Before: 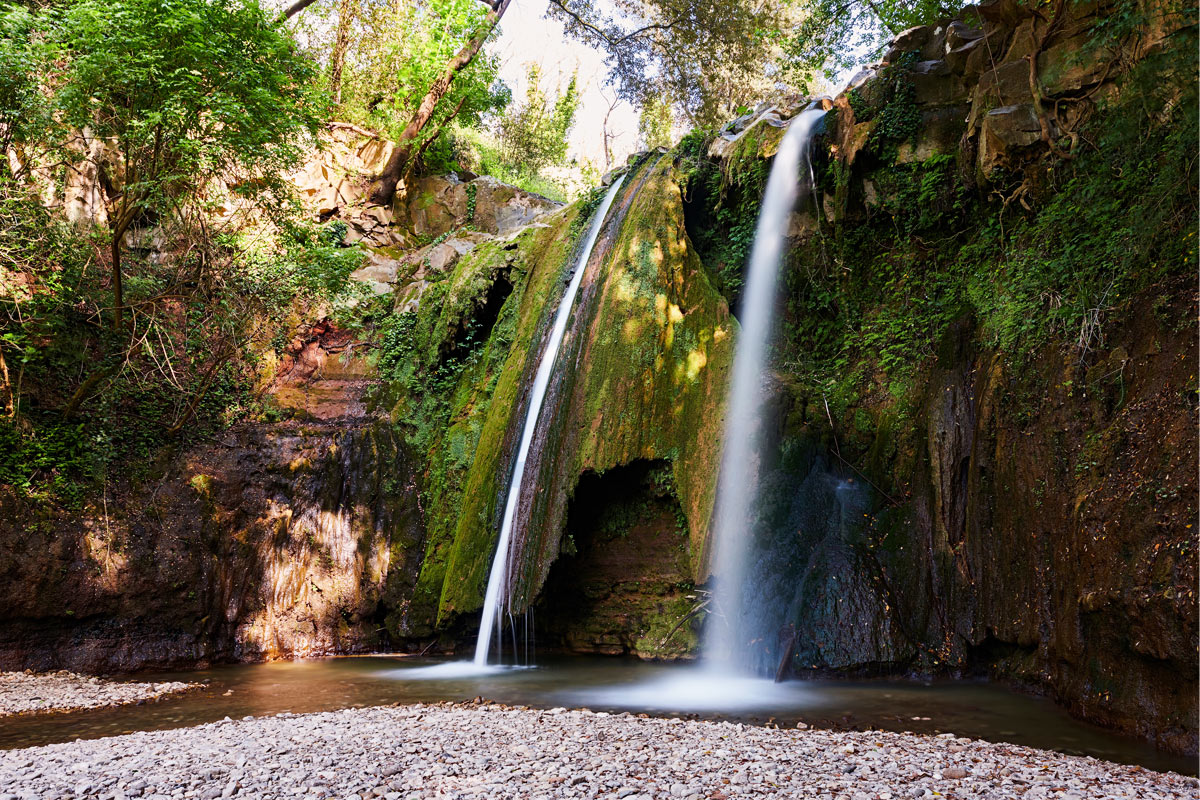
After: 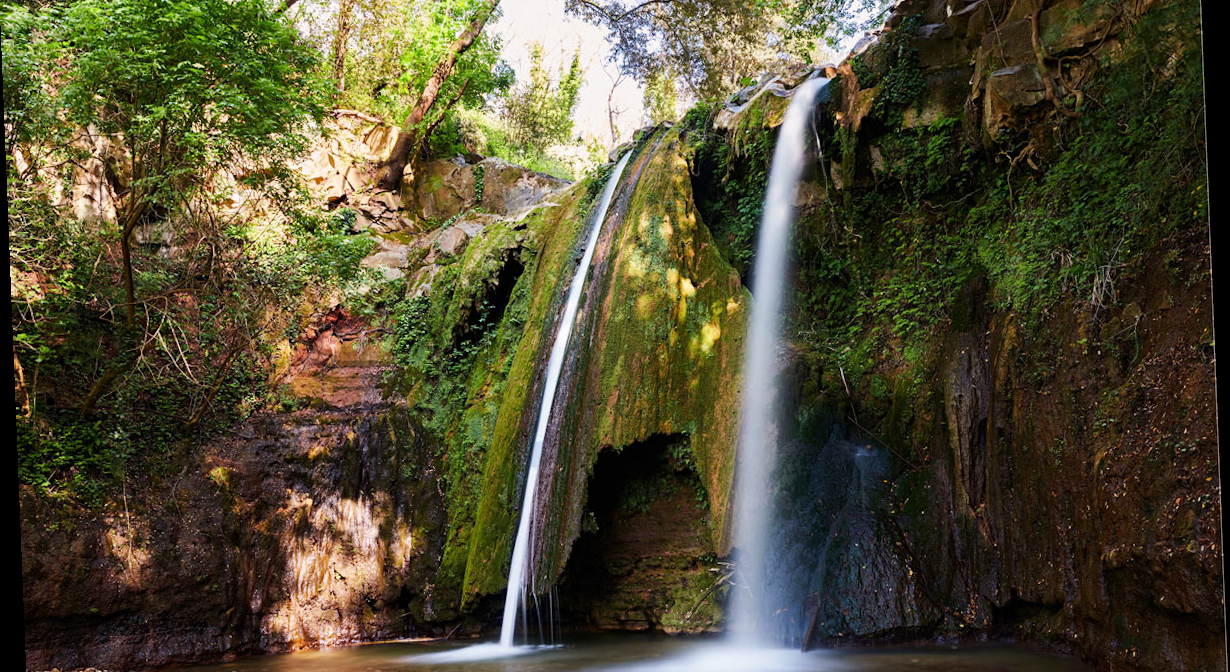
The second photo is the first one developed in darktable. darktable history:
crop and rotate: top 5.667%, bottom 14.937%
rotate and perspective: rotation -2.29°, automatic cropping off
